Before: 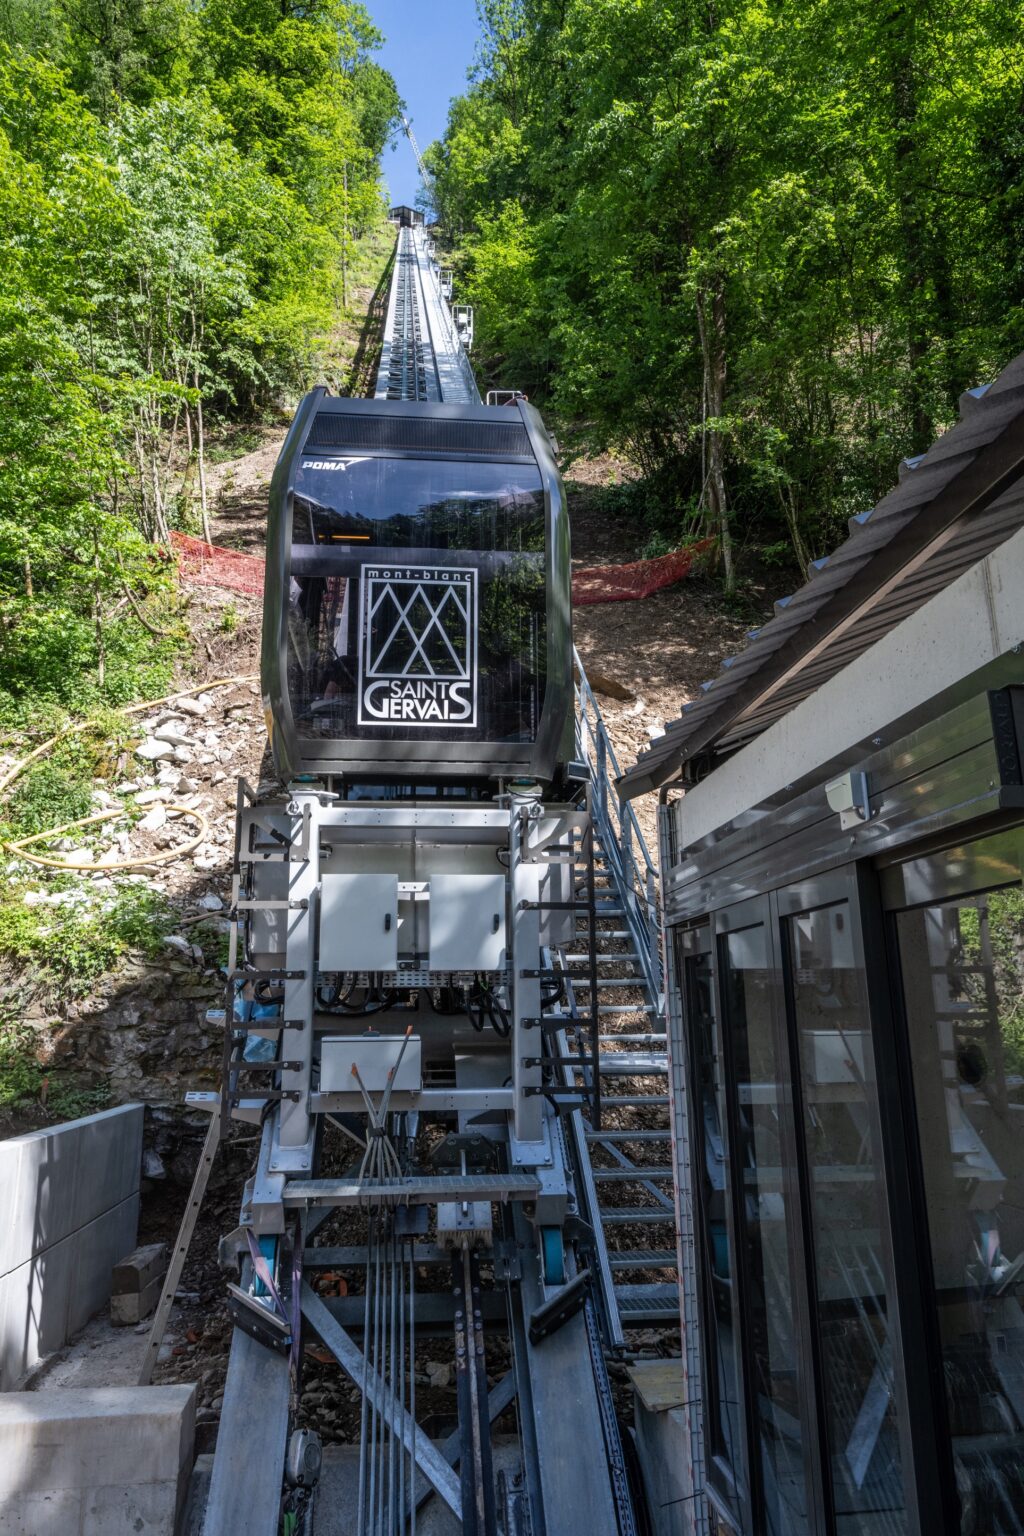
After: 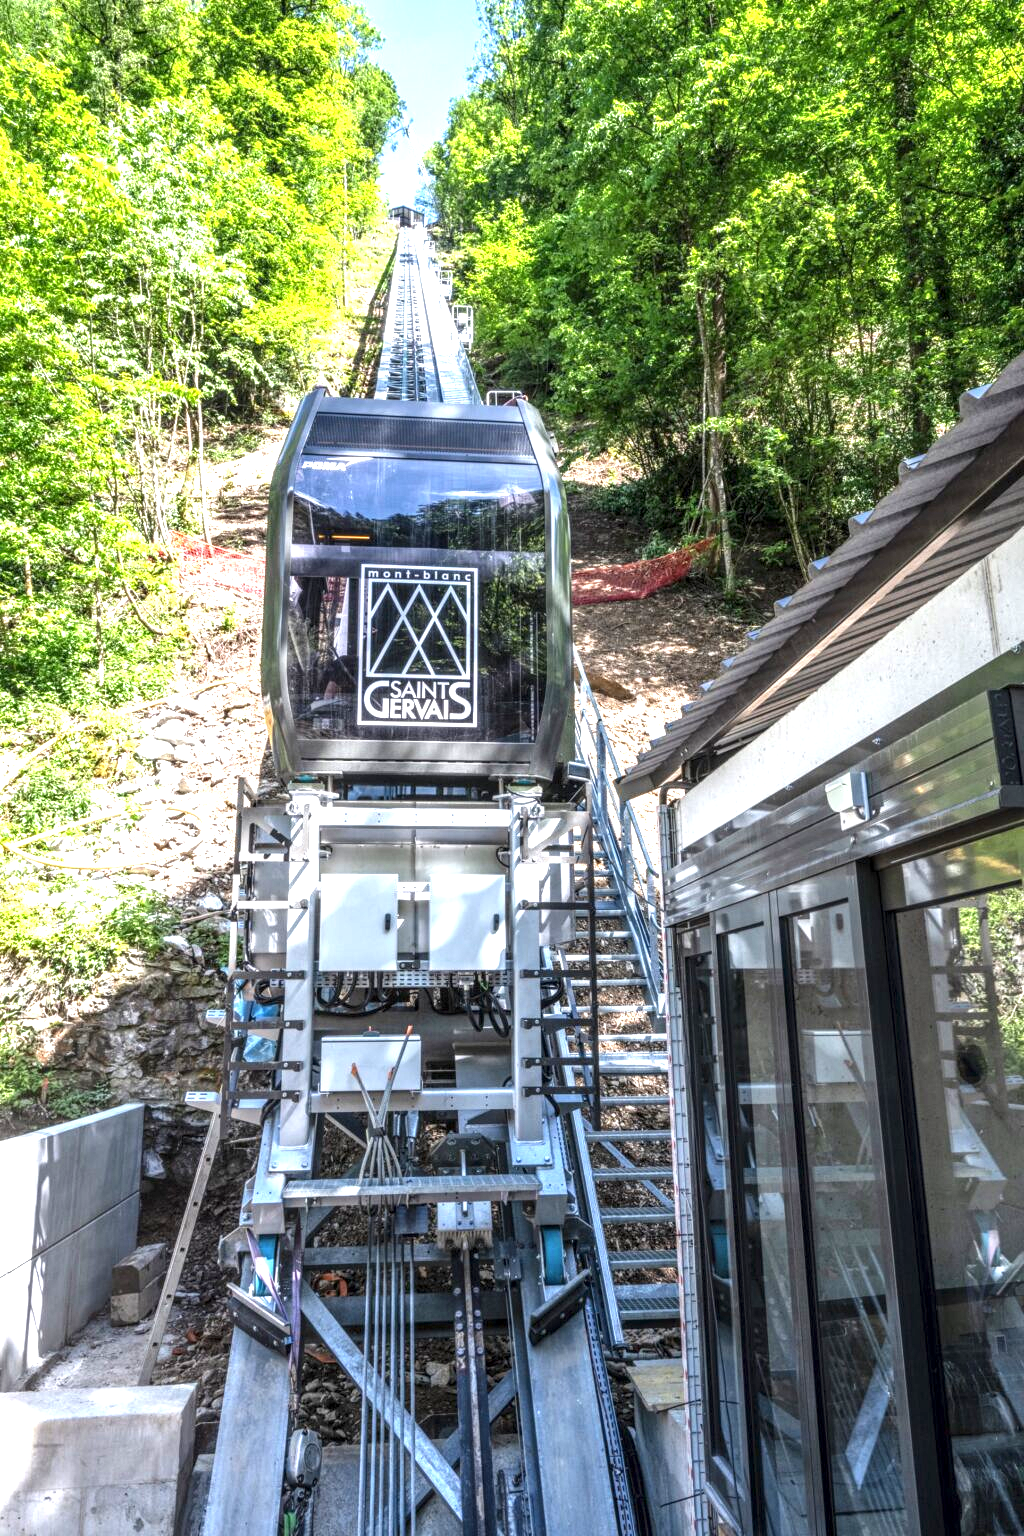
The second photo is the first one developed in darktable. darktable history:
local contrast: detail 130%
exposure: black level correction 0, exposure 1.6 EV, compensate exposure bias true, compensate highlight preservation false
